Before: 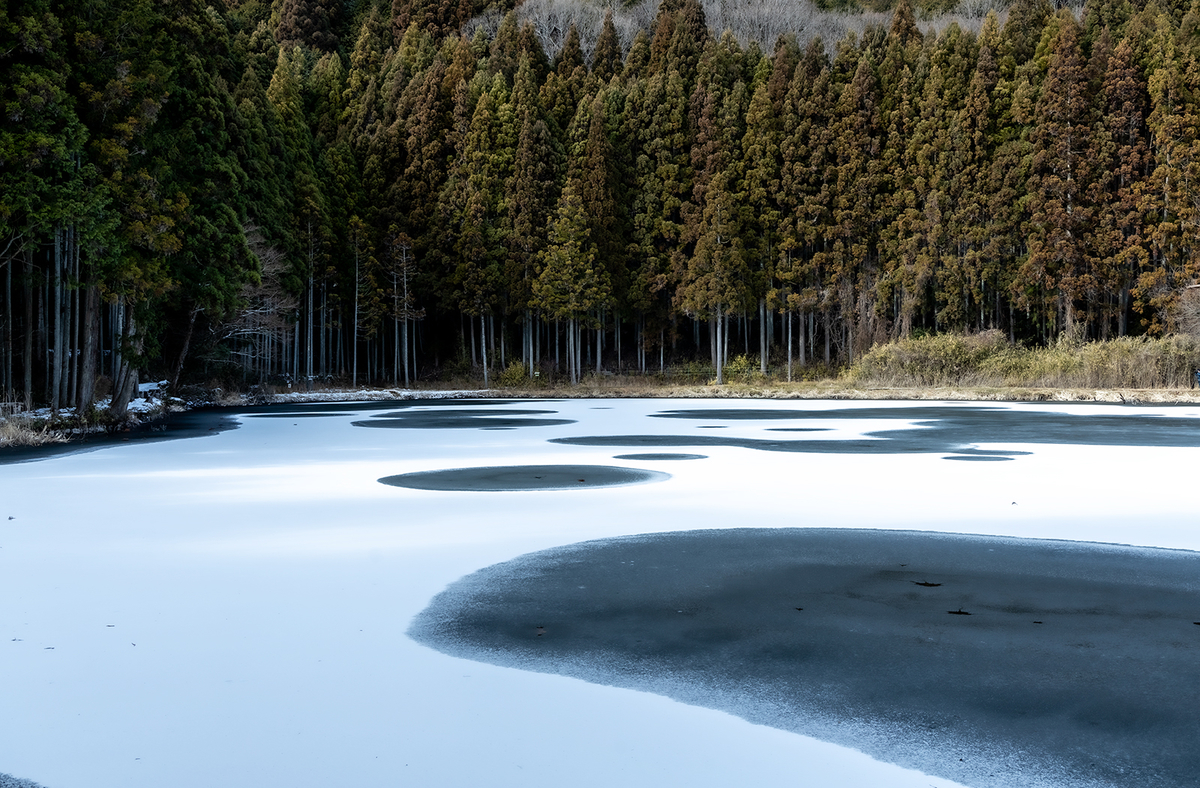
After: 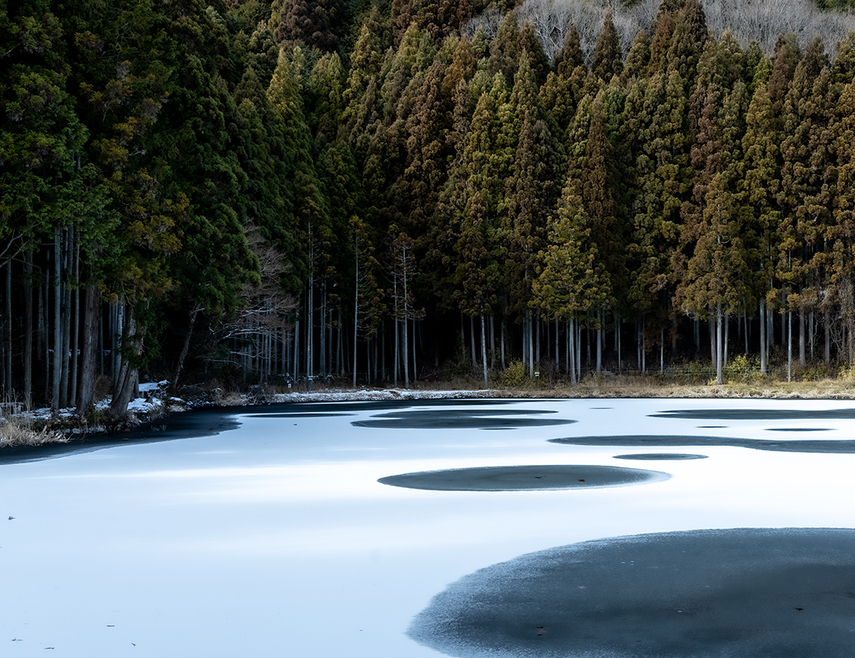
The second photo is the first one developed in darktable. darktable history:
crop: right 28.7%, bottom 16.397%
